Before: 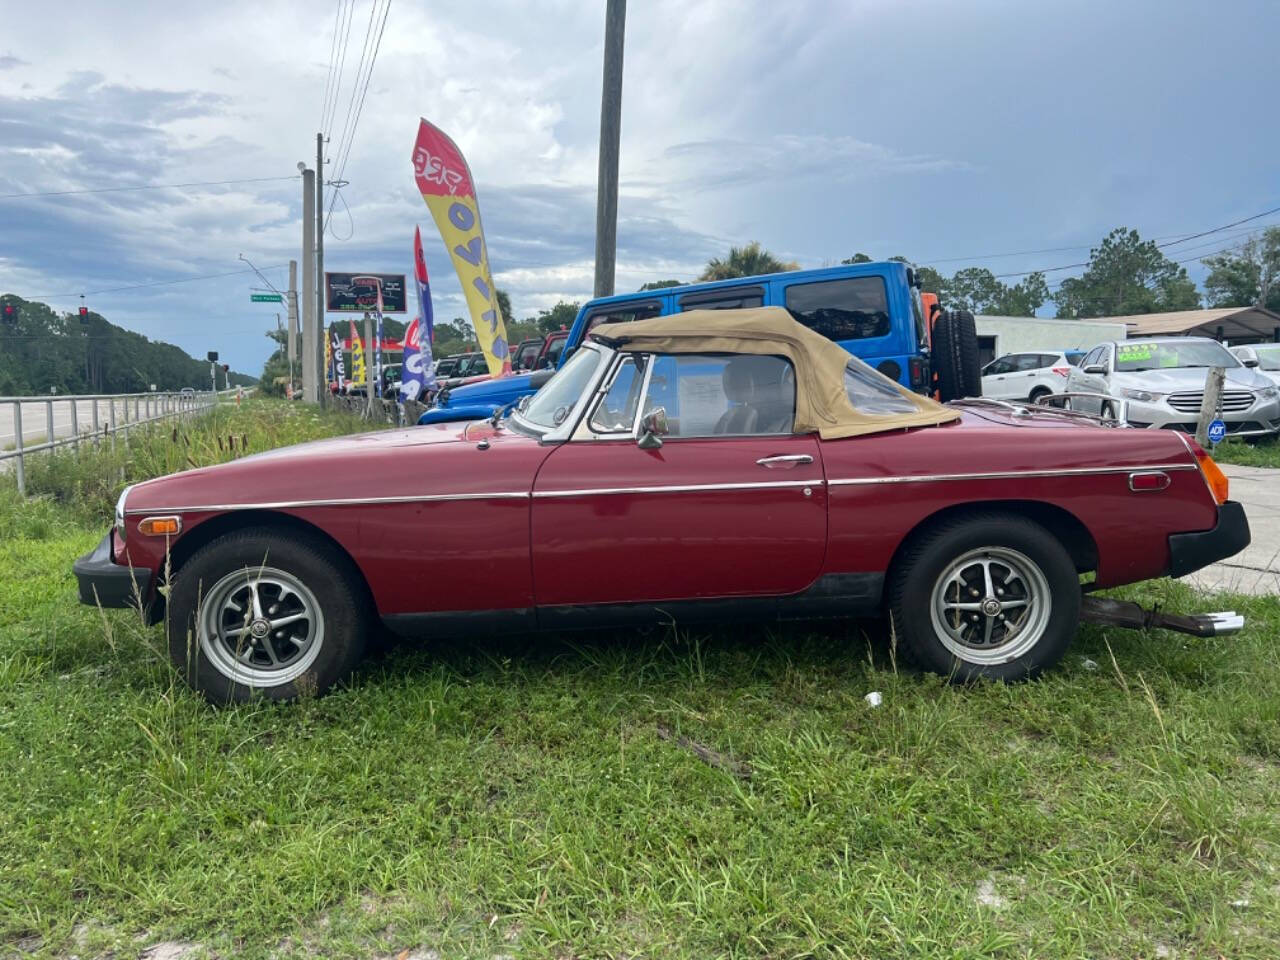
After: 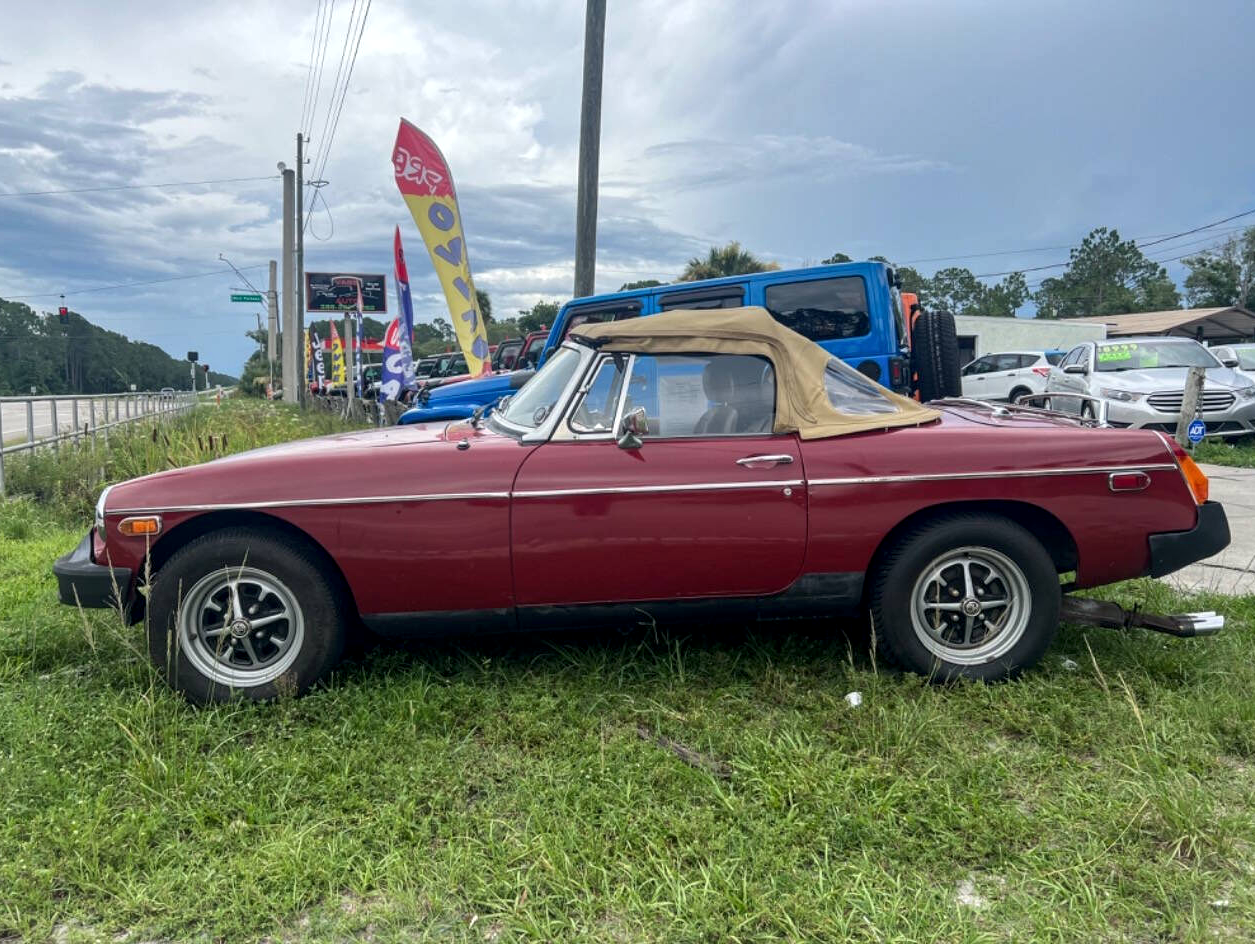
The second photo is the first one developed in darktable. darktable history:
color correction: highlights b* 0.045
crop: left 1.633%, right 0.27%, bottom 1.646%
local contrast: on, module defaults
